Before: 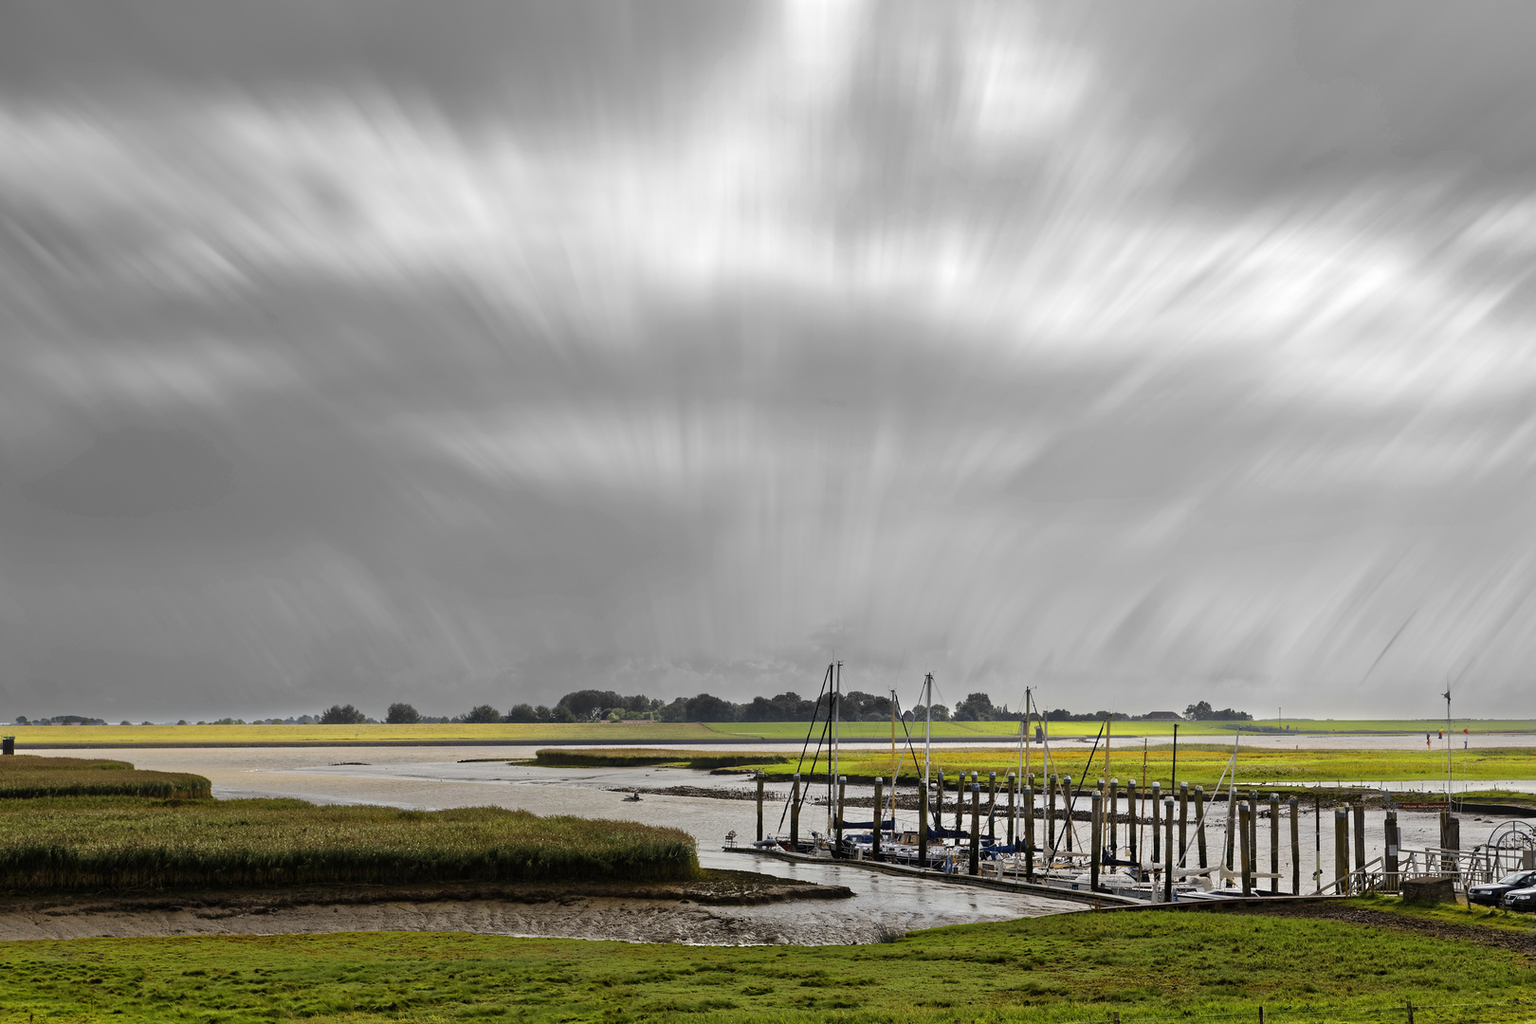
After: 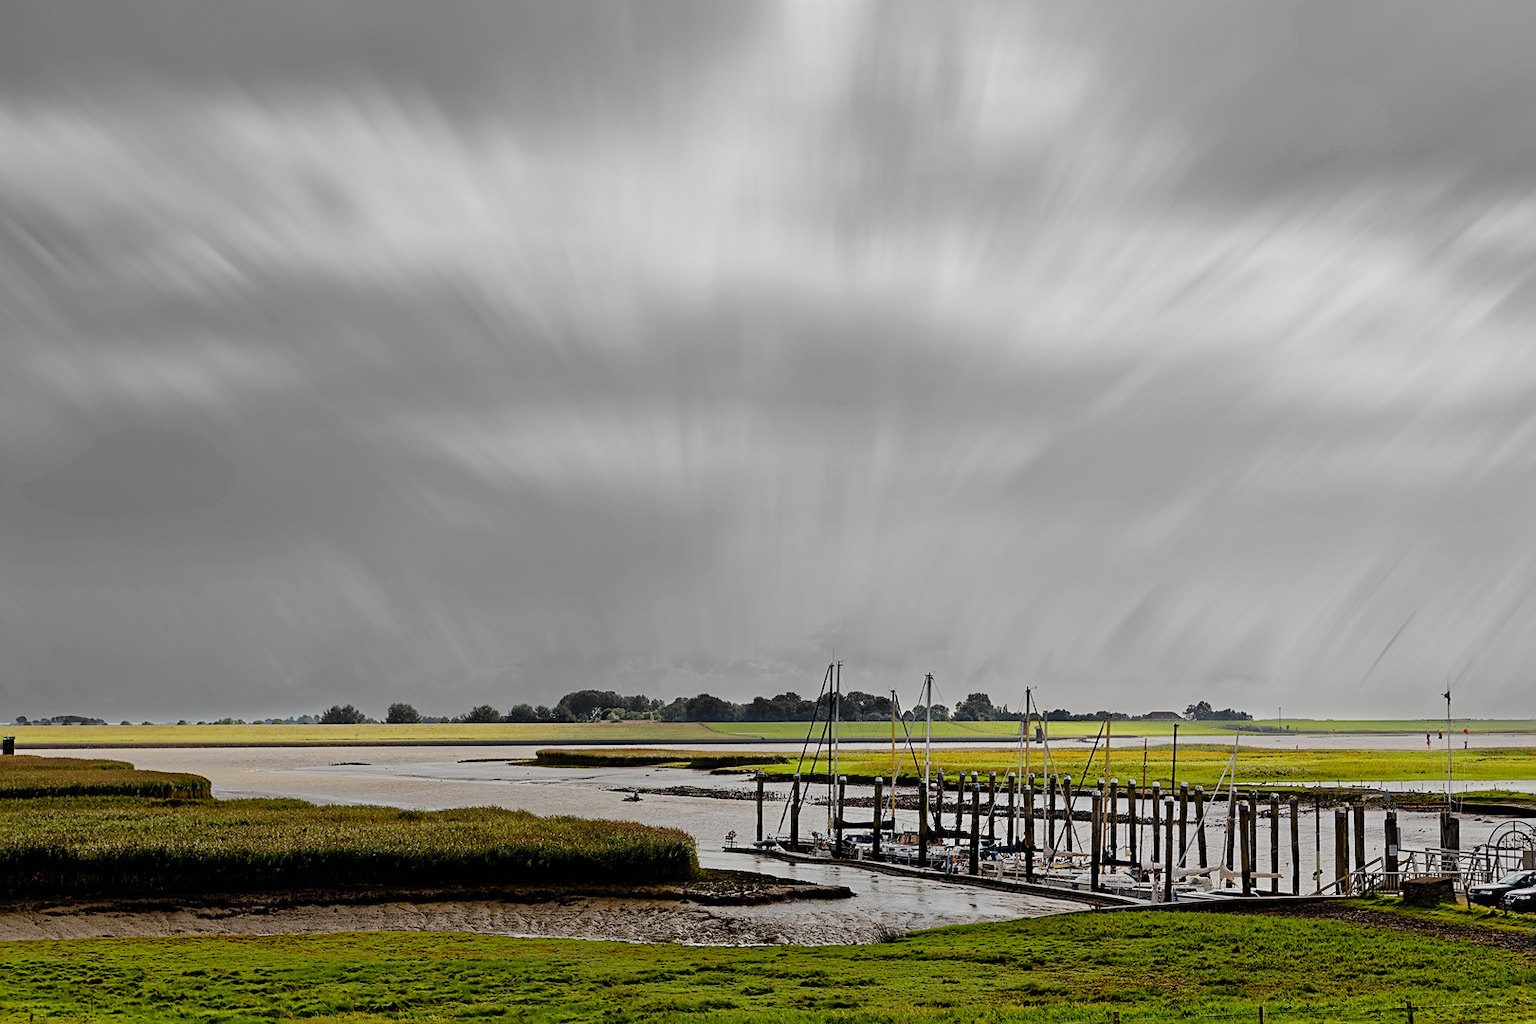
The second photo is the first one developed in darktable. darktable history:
shadows and highlights: shadows 19.85, highlights -20.23, soften with gaussian
sharpen: on, module defaults
filmic rgb: black relative exposure -7.8 EV, white relative exposure 4.23 EV, hardness 3.88, preserve chrominance no, color science v4 (2020)
